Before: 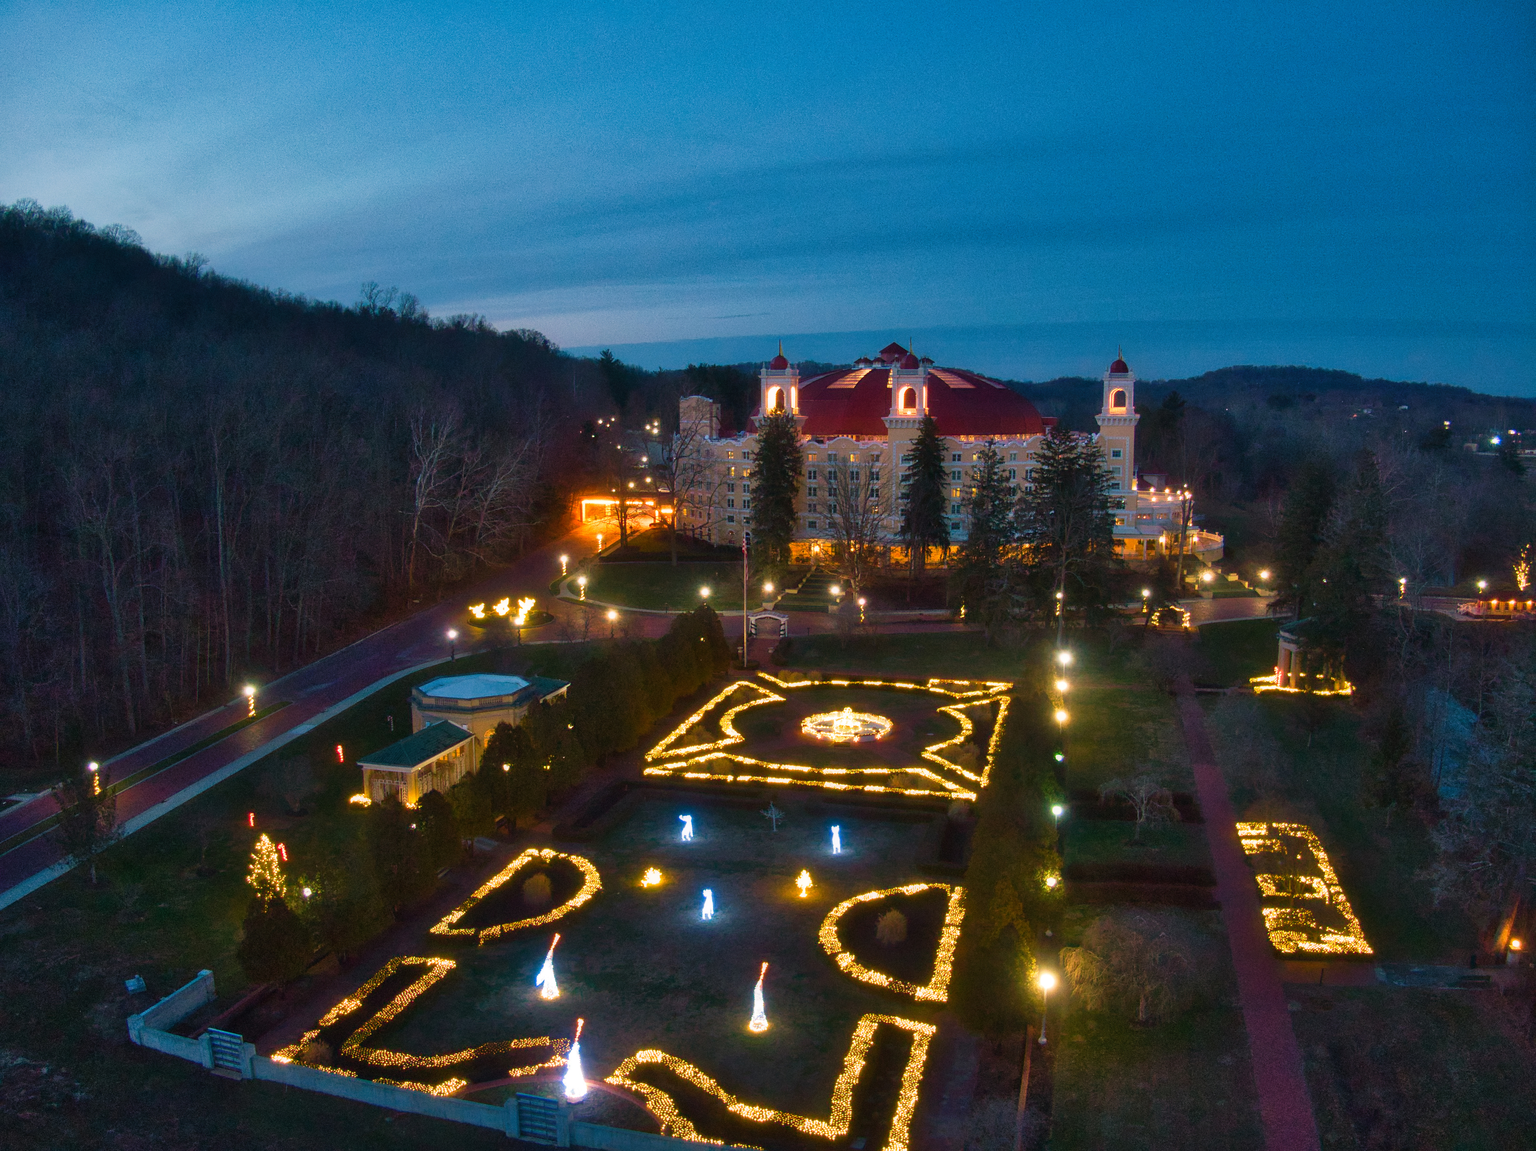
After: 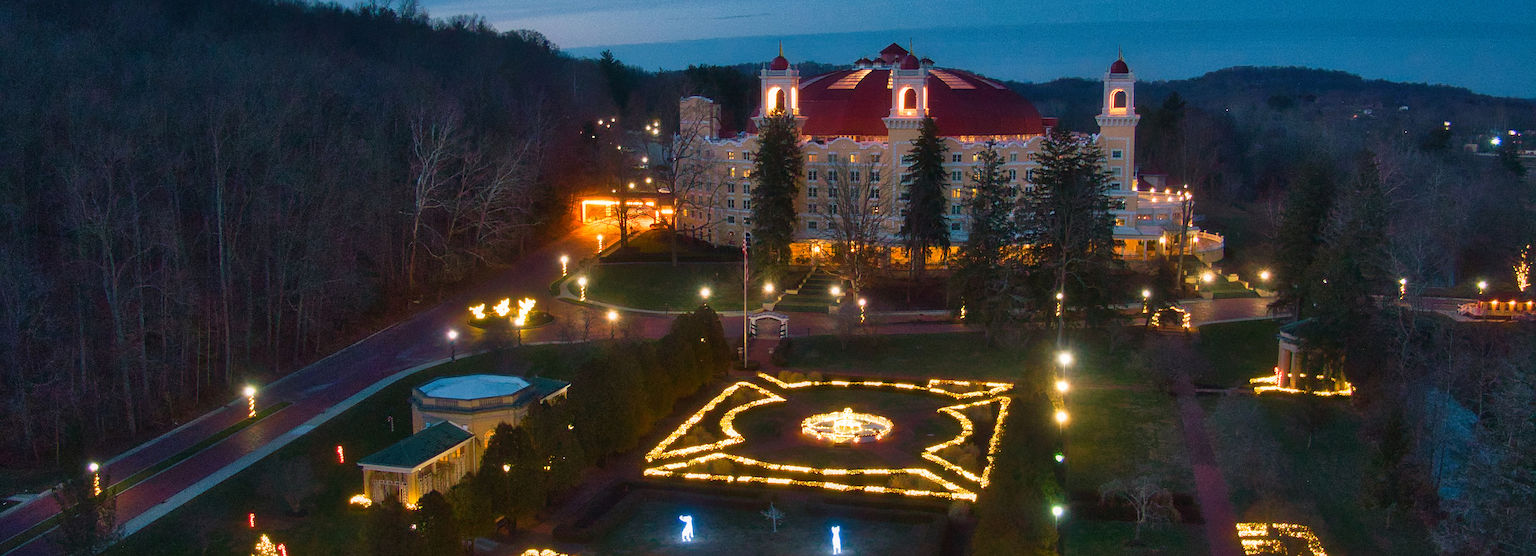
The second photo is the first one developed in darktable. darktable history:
sharpen: amount 0.2
crop and rotate: top 26.056%, bottom 25.543%
